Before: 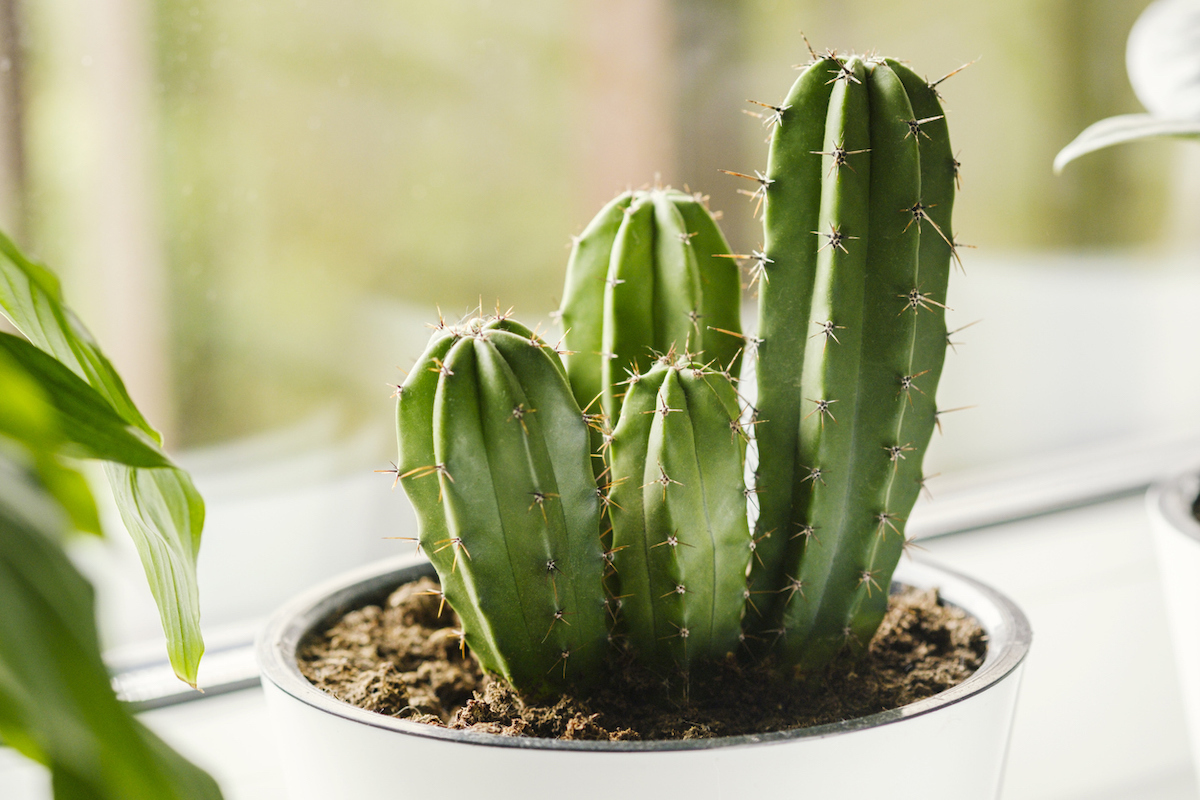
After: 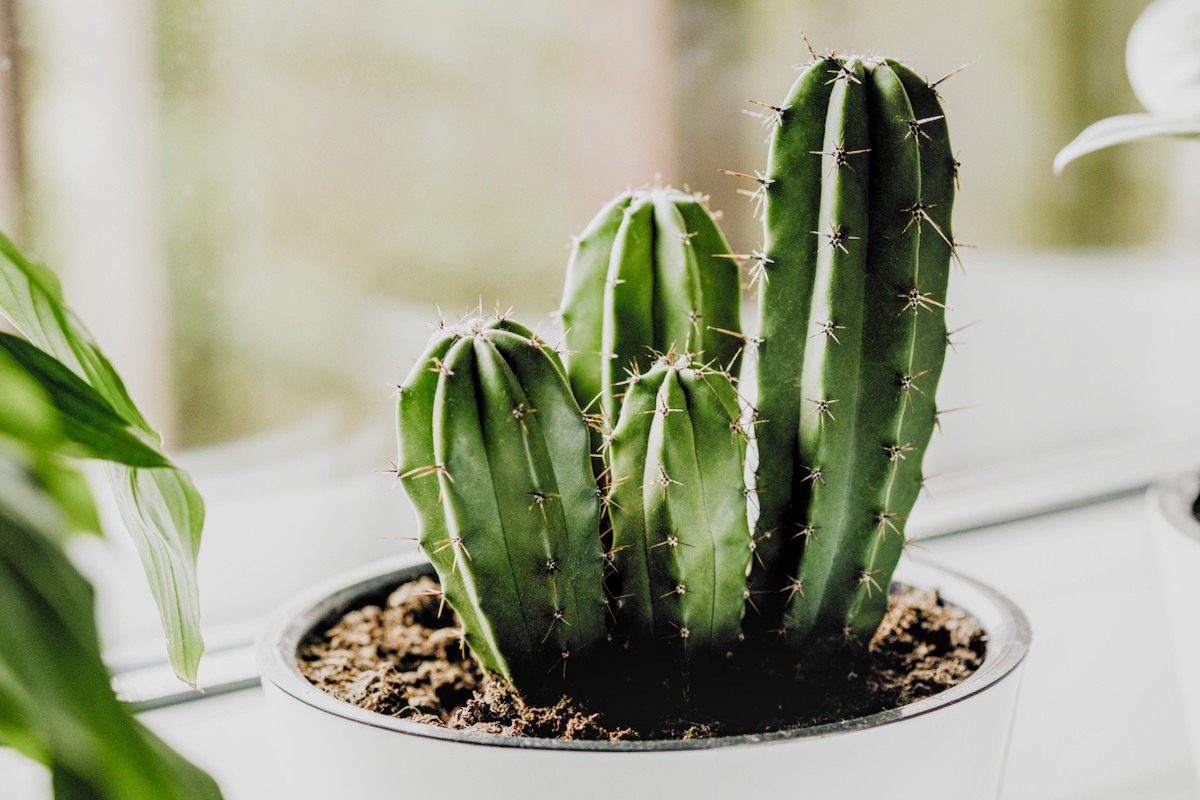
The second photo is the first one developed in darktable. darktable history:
filmic rgb: black relative exposure -5.02 EV, white relative exposure 3.99 EV, hardness 2.88, contrast 1.3, highlights saturation mix -30.02%, add noise in highlights 0.001, preserve chrominance luminance Y, color science v3 (2019), use custom middle-gray values true, contrast in highlights soft
local contrast: on, module defaults
